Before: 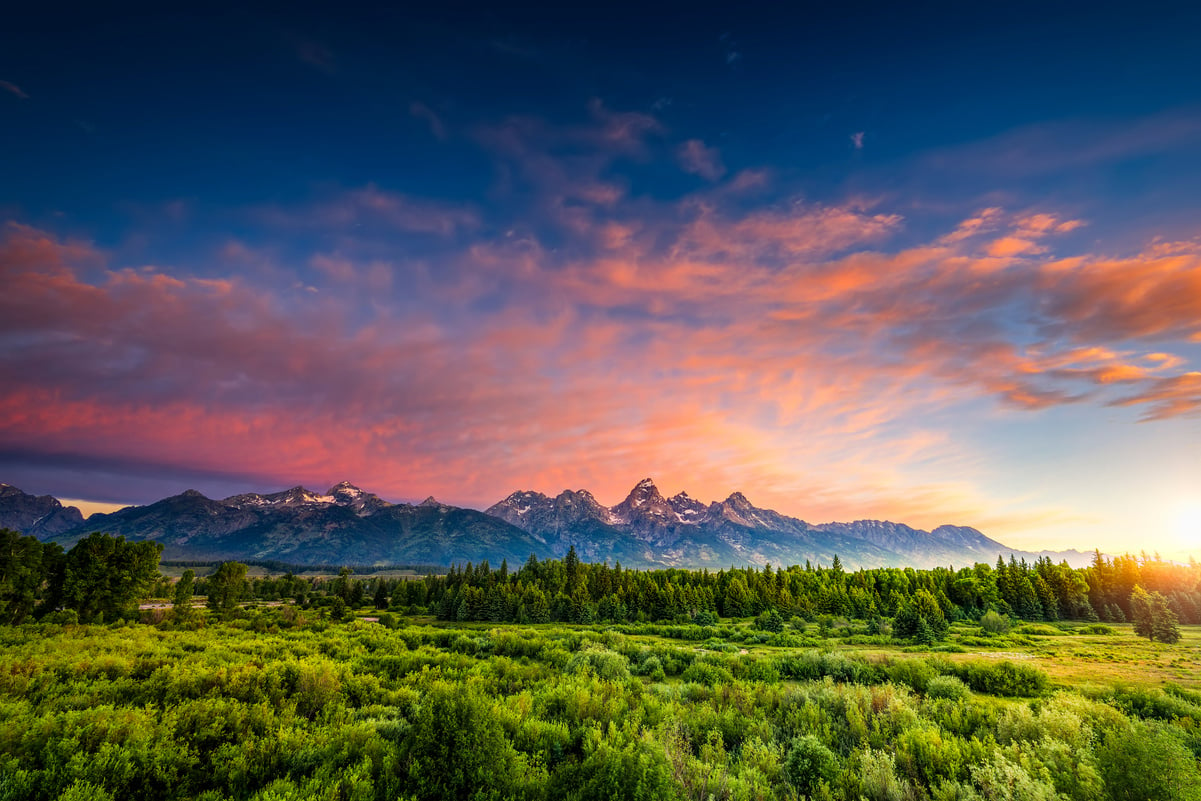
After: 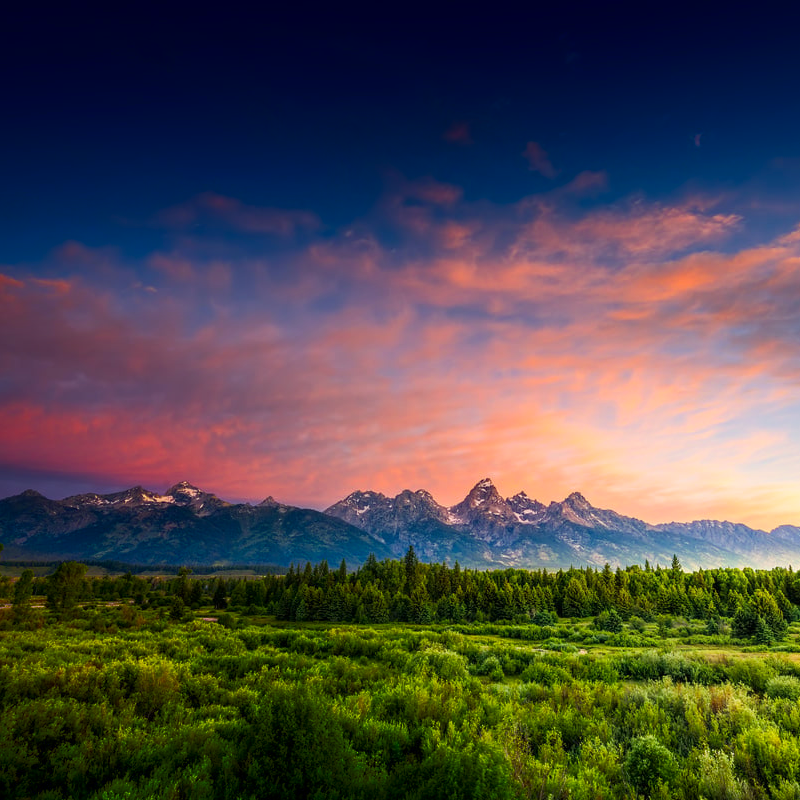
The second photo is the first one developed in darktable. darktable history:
shadows and highlights: shadows -90, highlights 90, soften with gaussian
crop and rotate: left 13.409%, right 19.924%
white balance: emerald 1
